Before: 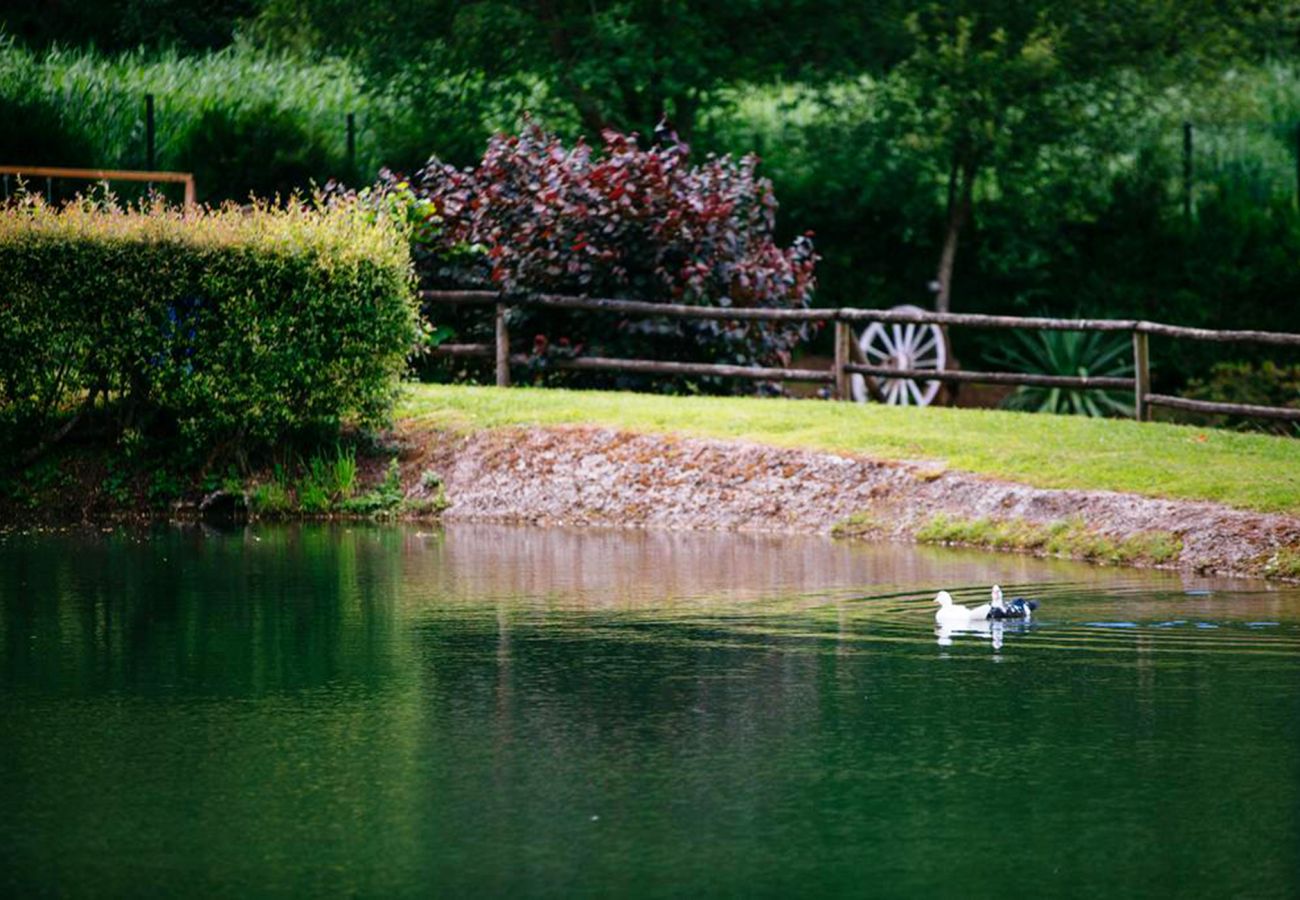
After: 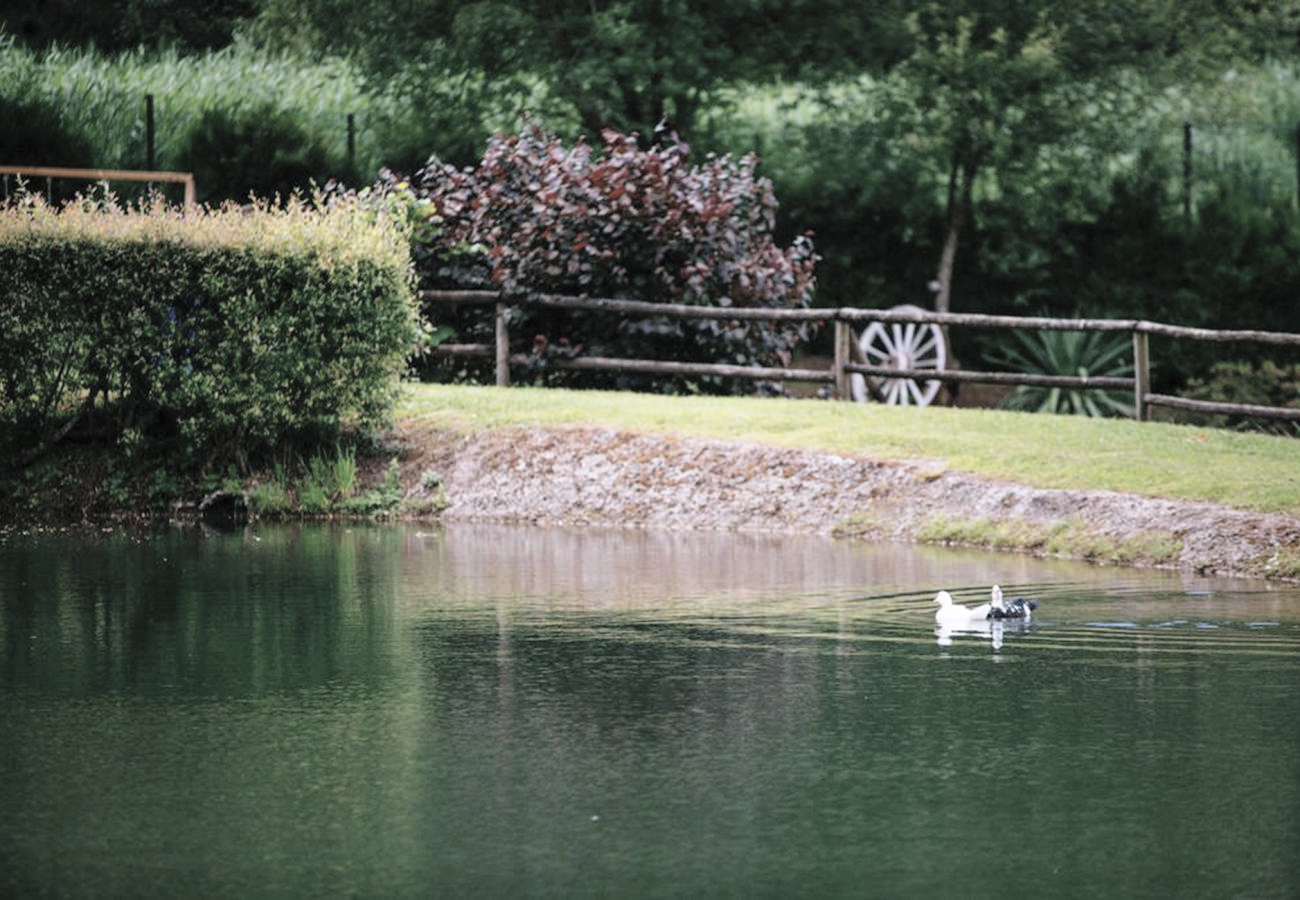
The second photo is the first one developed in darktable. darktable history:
white balance: red 1.009, blue 1.027
contrast brightness saturation: brightness 0.18, saturation -0.5
